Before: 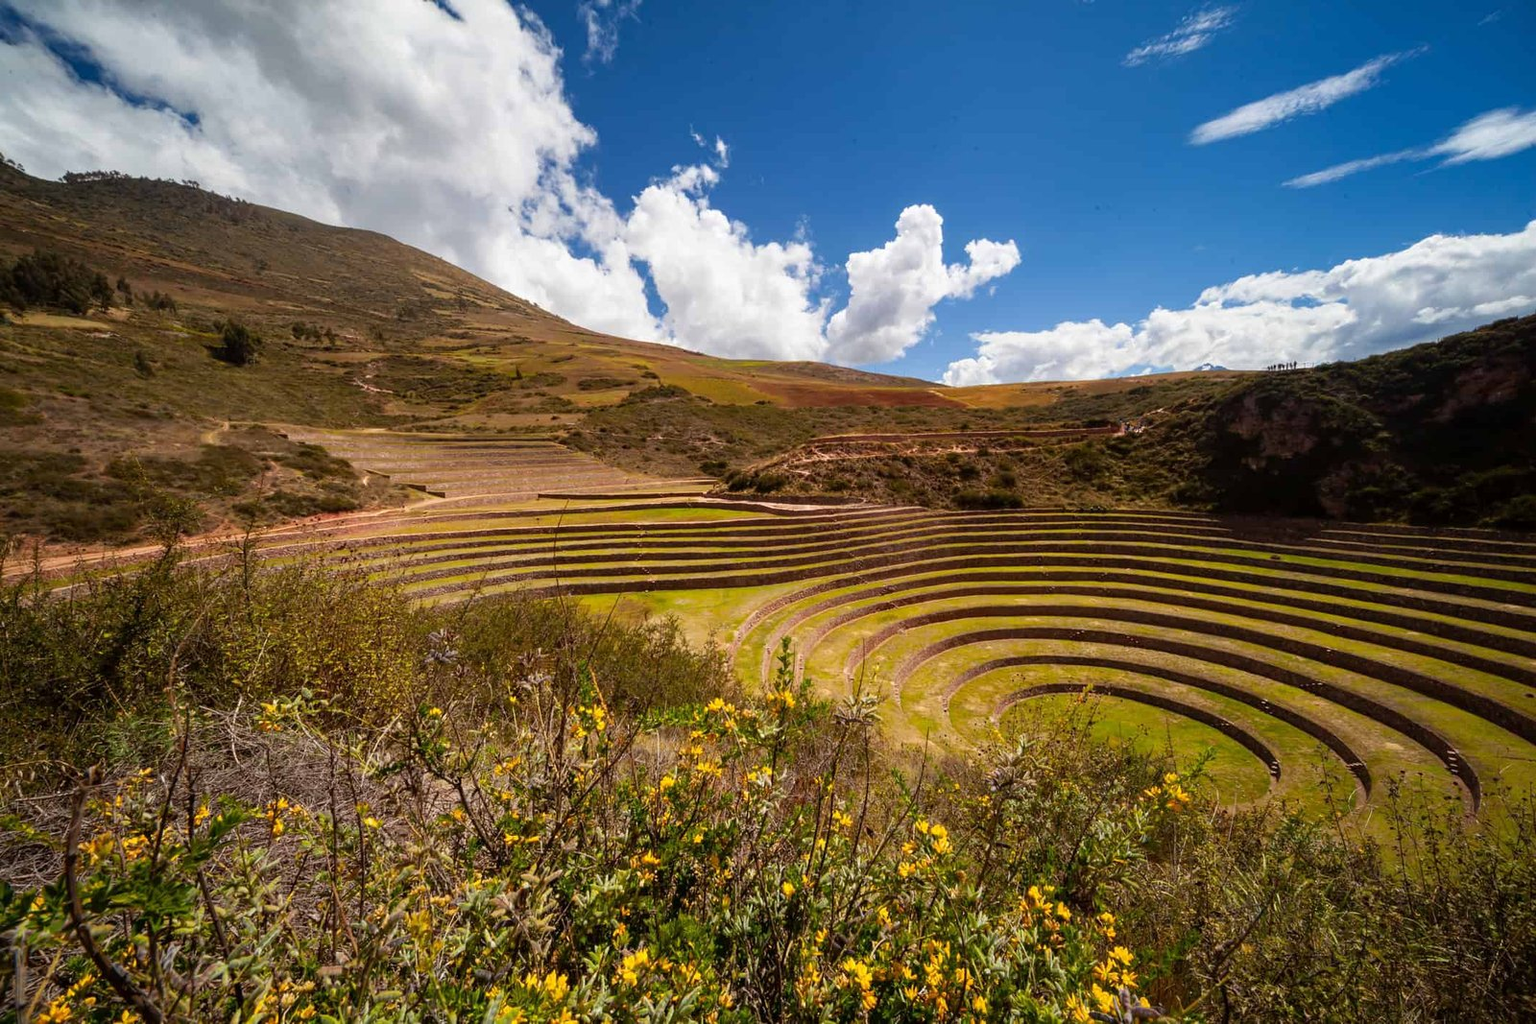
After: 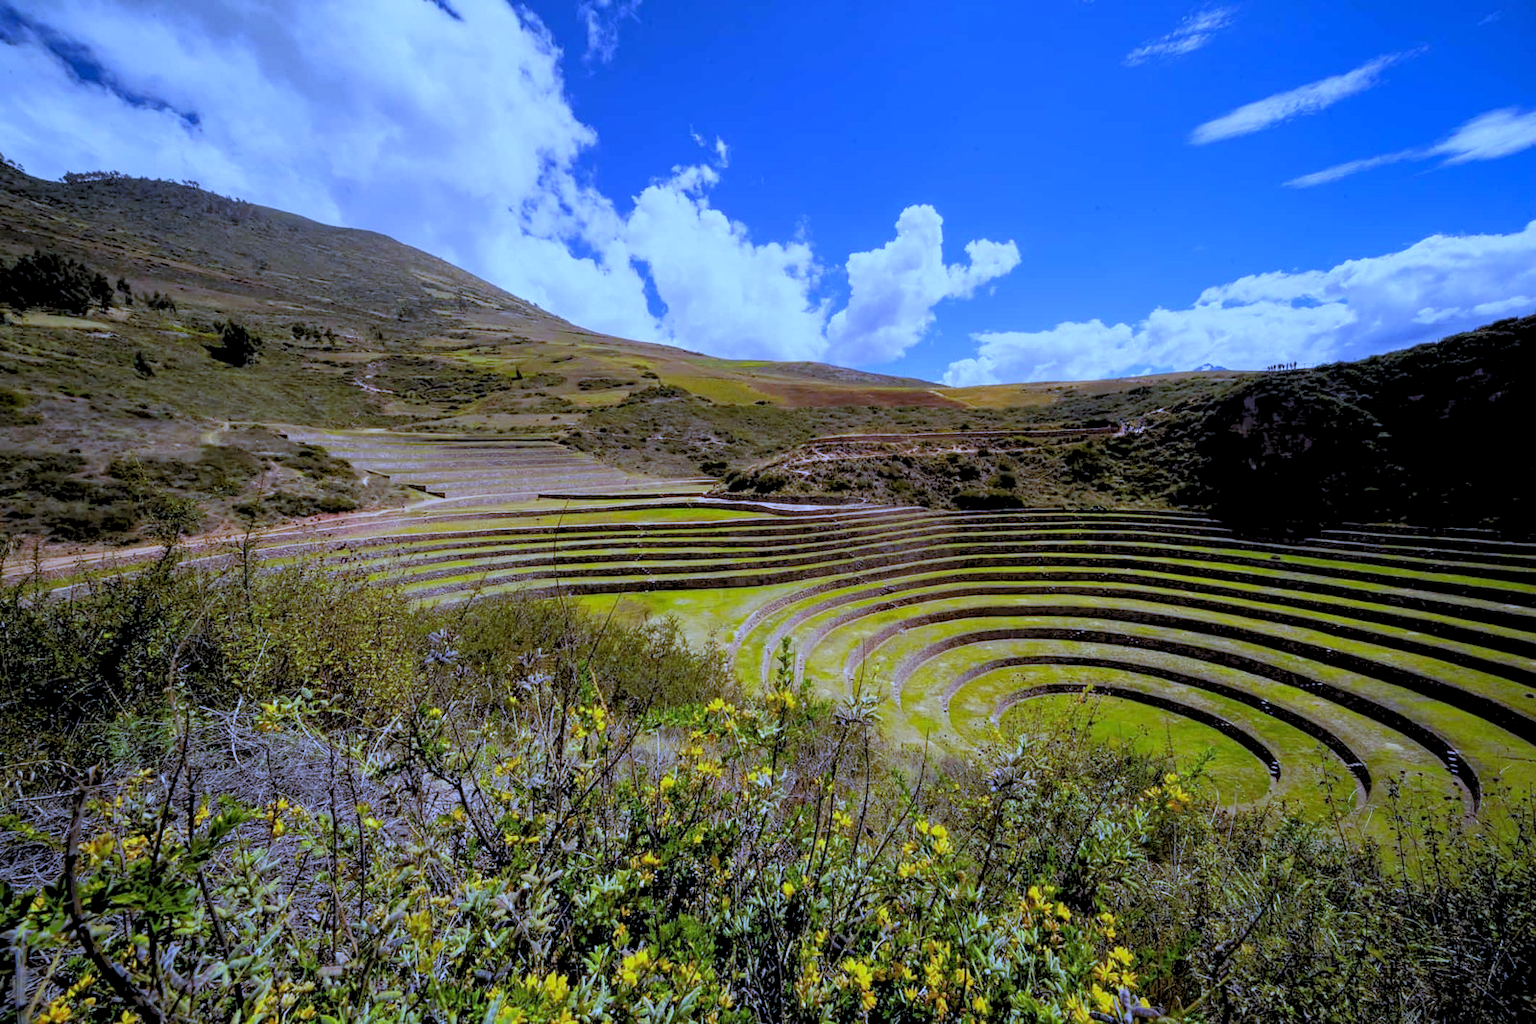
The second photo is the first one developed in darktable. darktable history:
white balance: red 0.766, blue 1.537
rgb levels: preserve colors sum RGB, levels [[0.038, 0.433, 0.934], [0, 0.5, 1], [0, 0.5, 1]]
